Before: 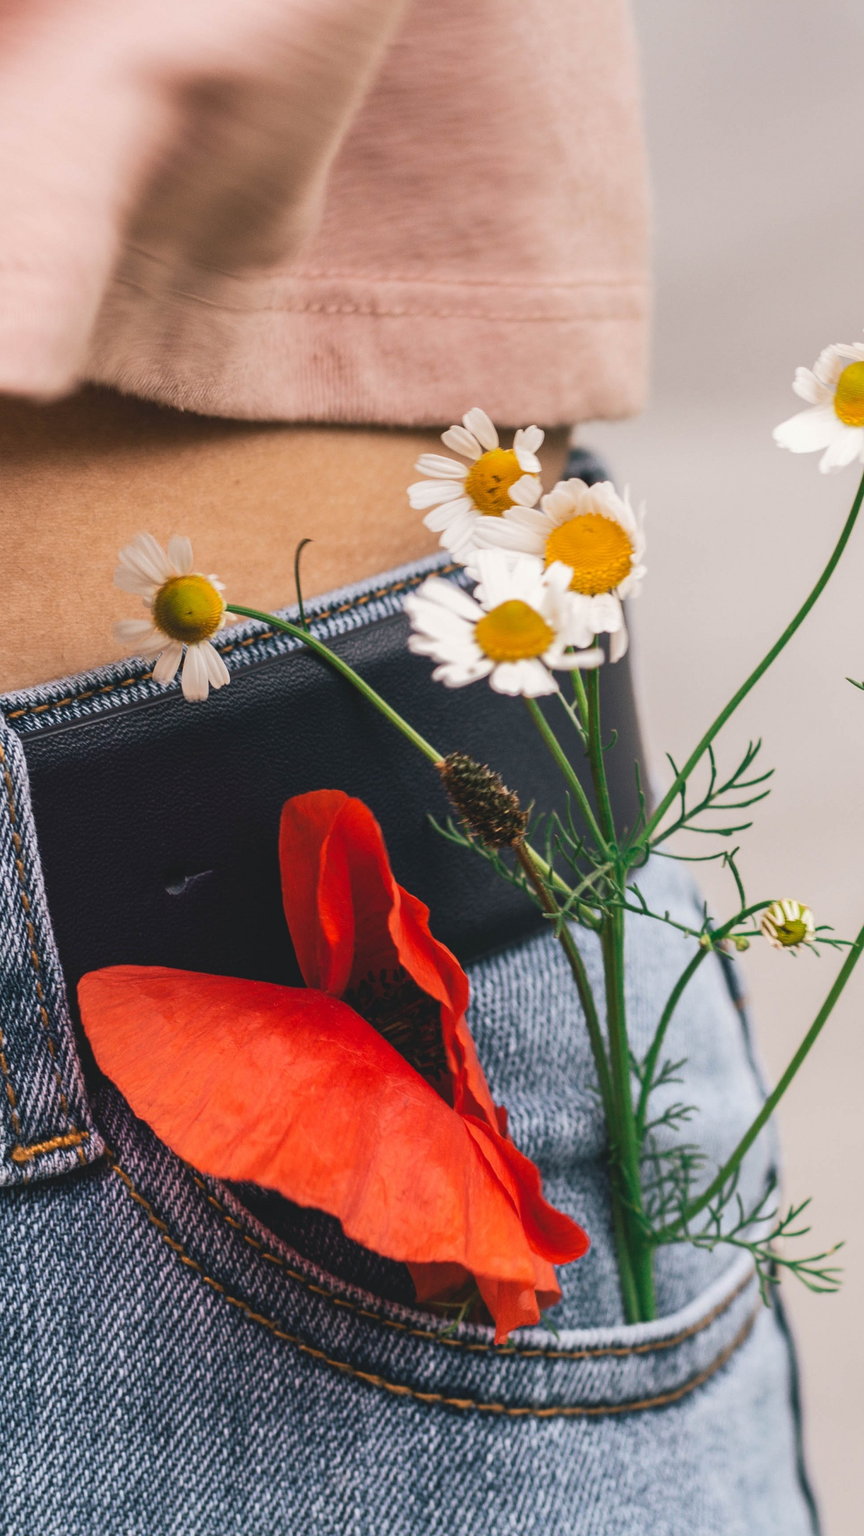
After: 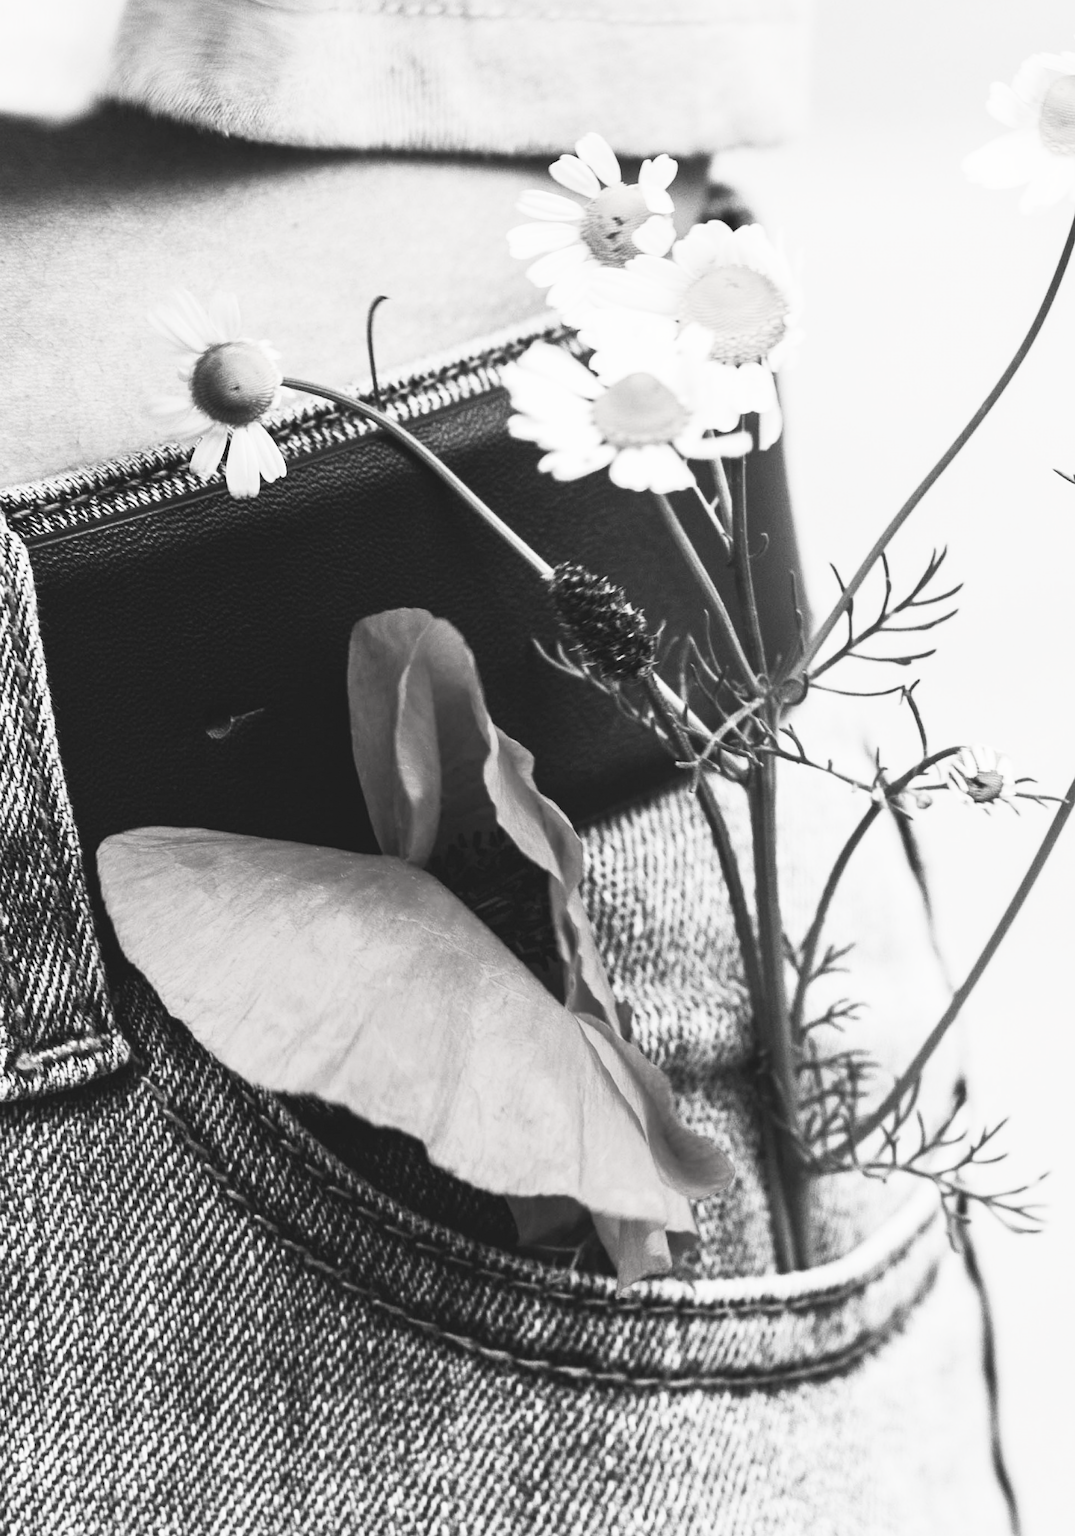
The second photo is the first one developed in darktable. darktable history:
tone equalizer: on, module defaults
contrast brightness saturation: contrast 0.54, brightness 0.458, saturation -0.985
filmic rgb: black relative exposure -16 EV, white relative exposure 2.92 EV, hardness 9.99, color science v6 (2022)
crop and rotate: top 19.614%
